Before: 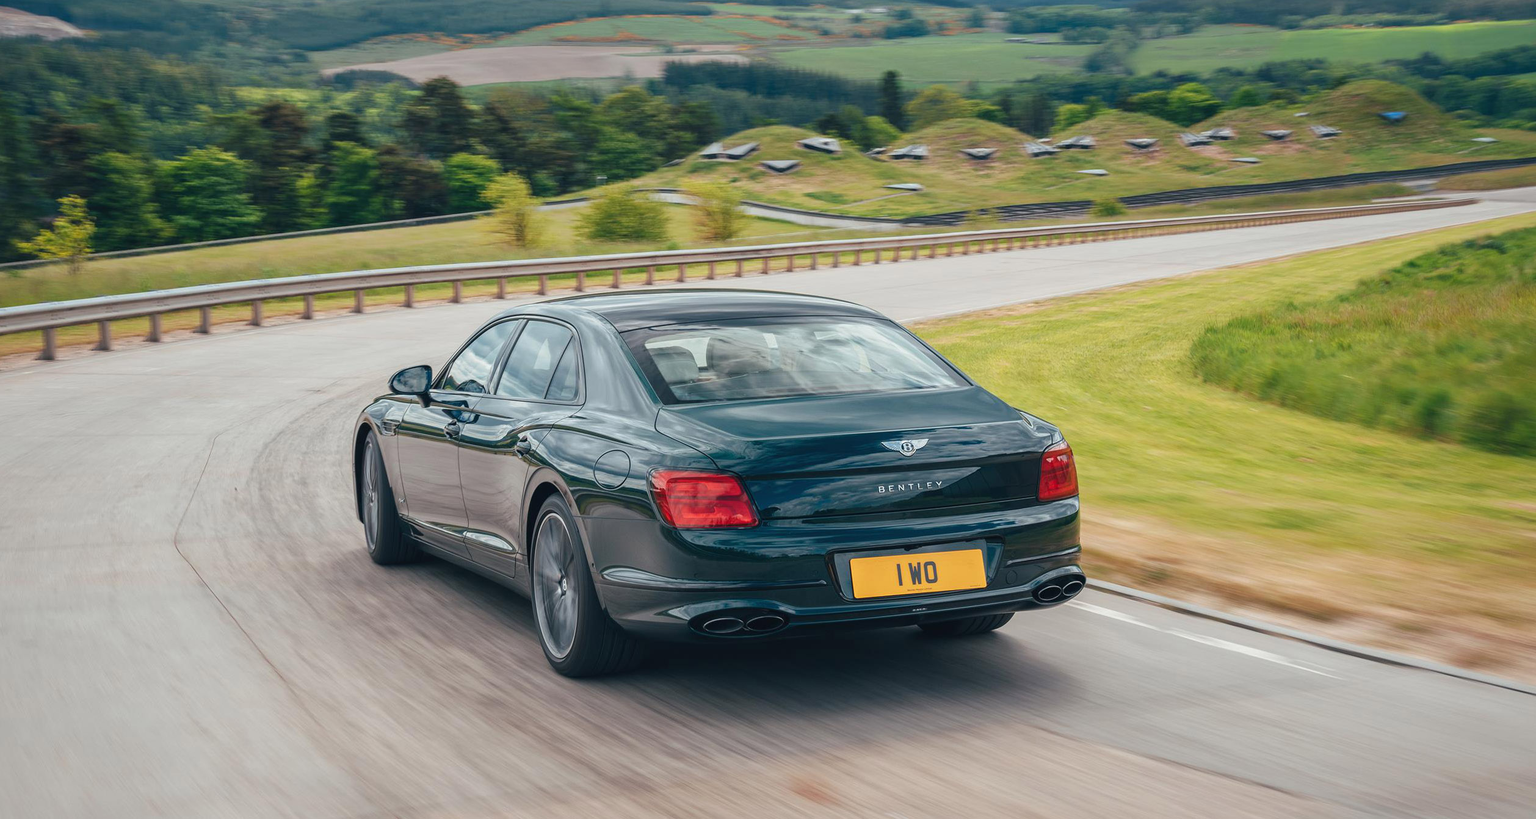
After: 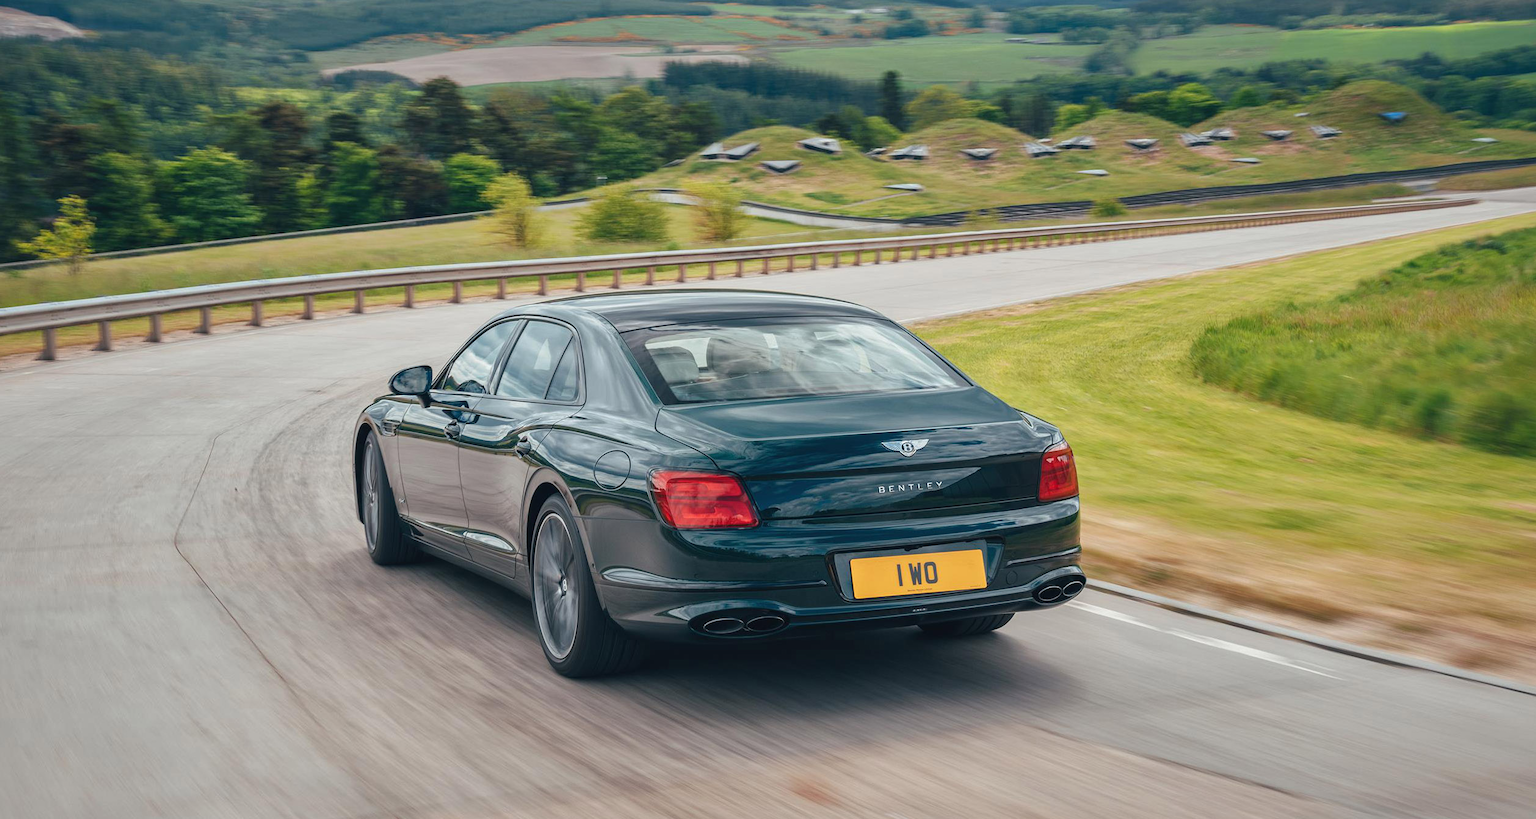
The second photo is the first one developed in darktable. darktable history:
shadows and highlights: shadows 12.41, white point adjustment 1.17, soften with gaussian
